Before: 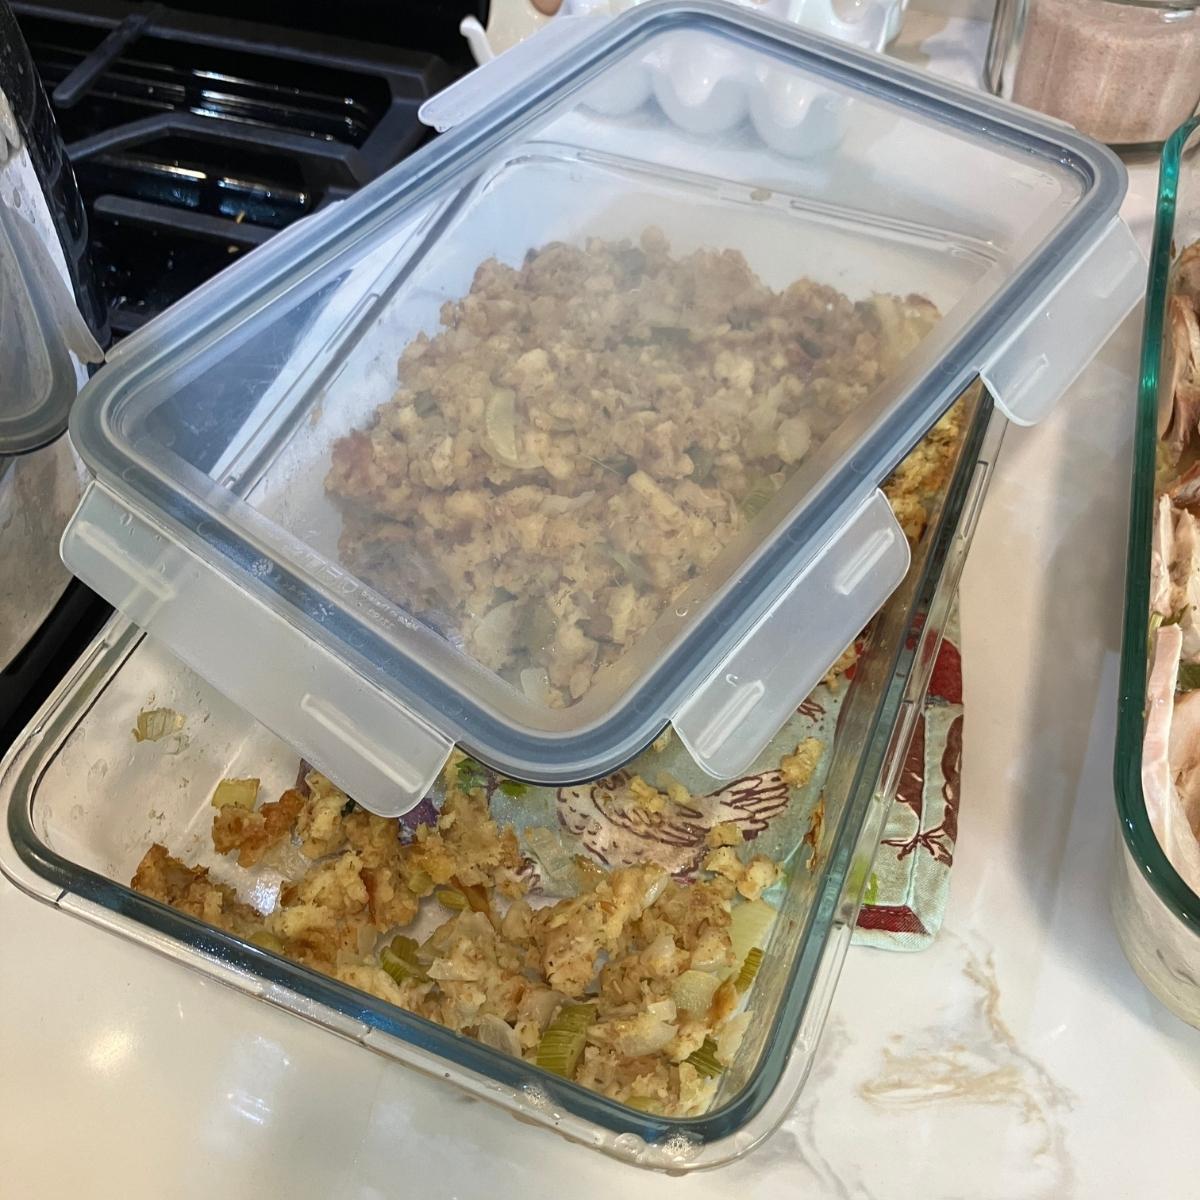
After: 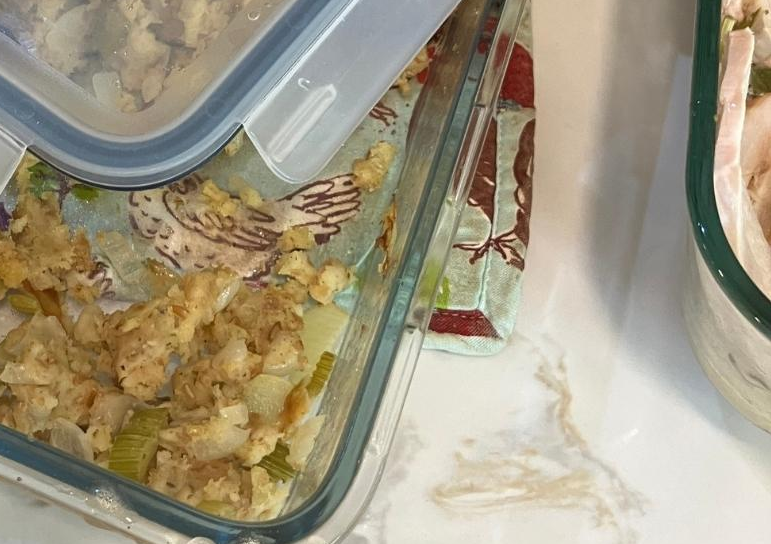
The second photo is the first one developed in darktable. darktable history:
crop and rotate: left 35.678%, top 49.675%, bottom 4.93%
